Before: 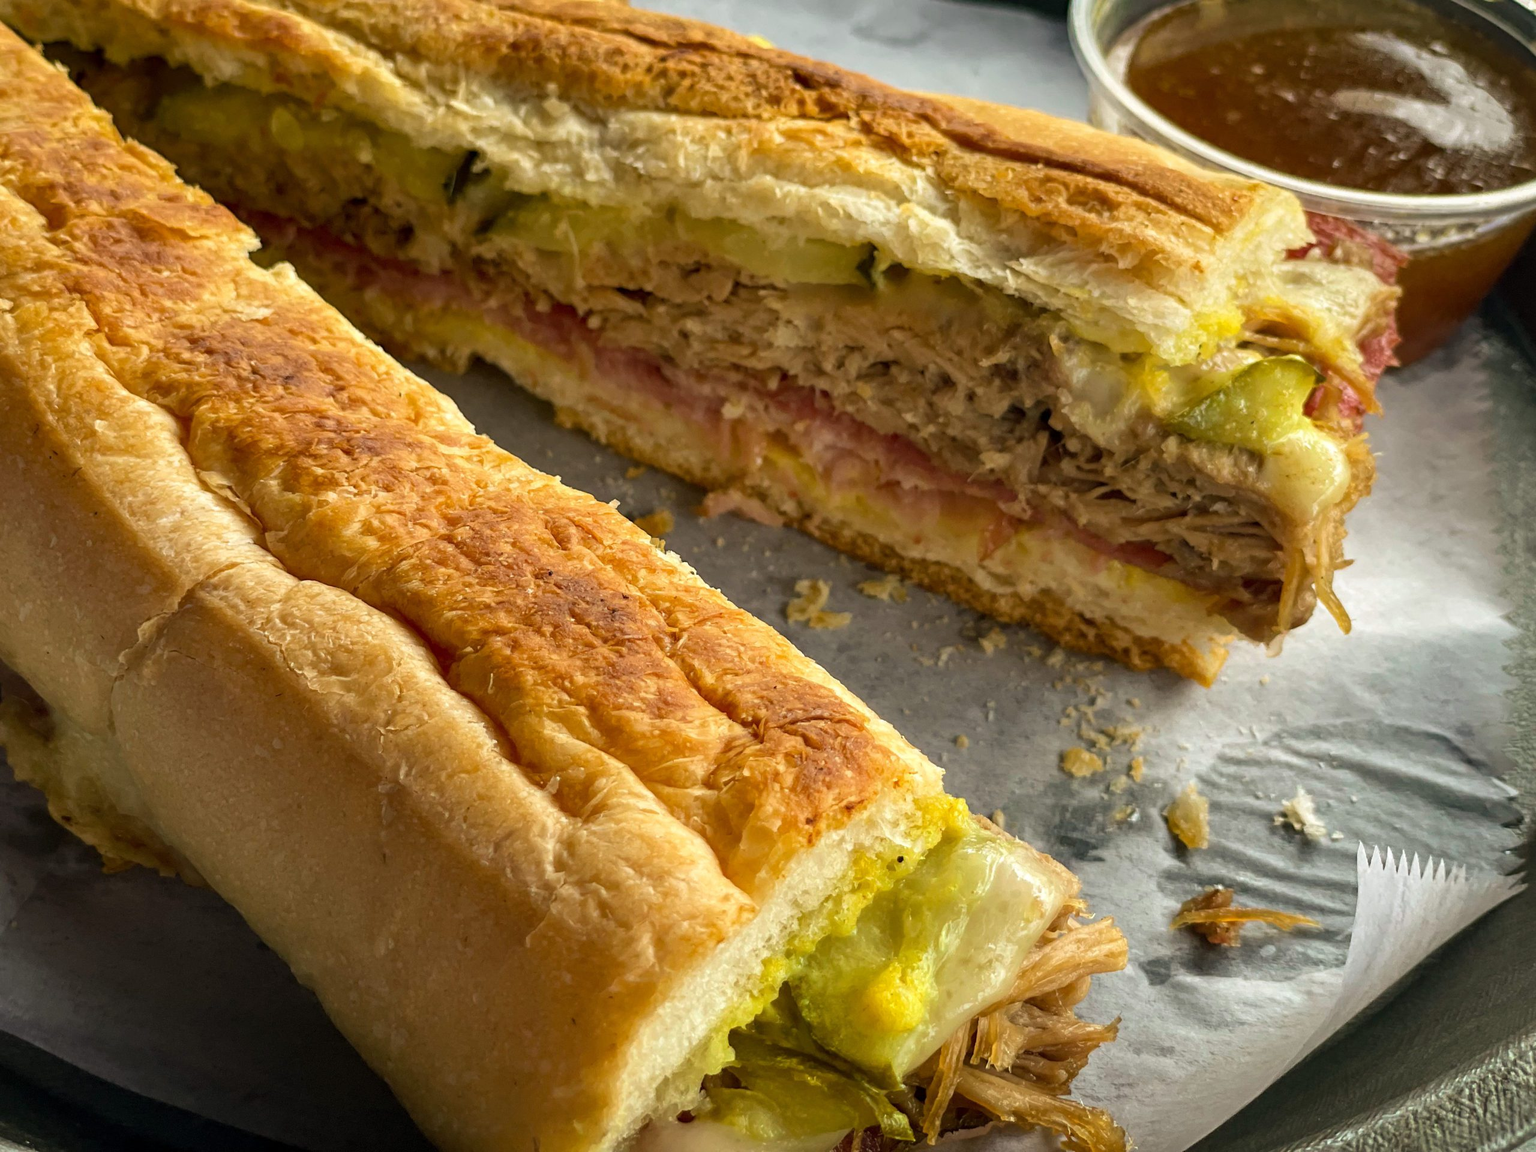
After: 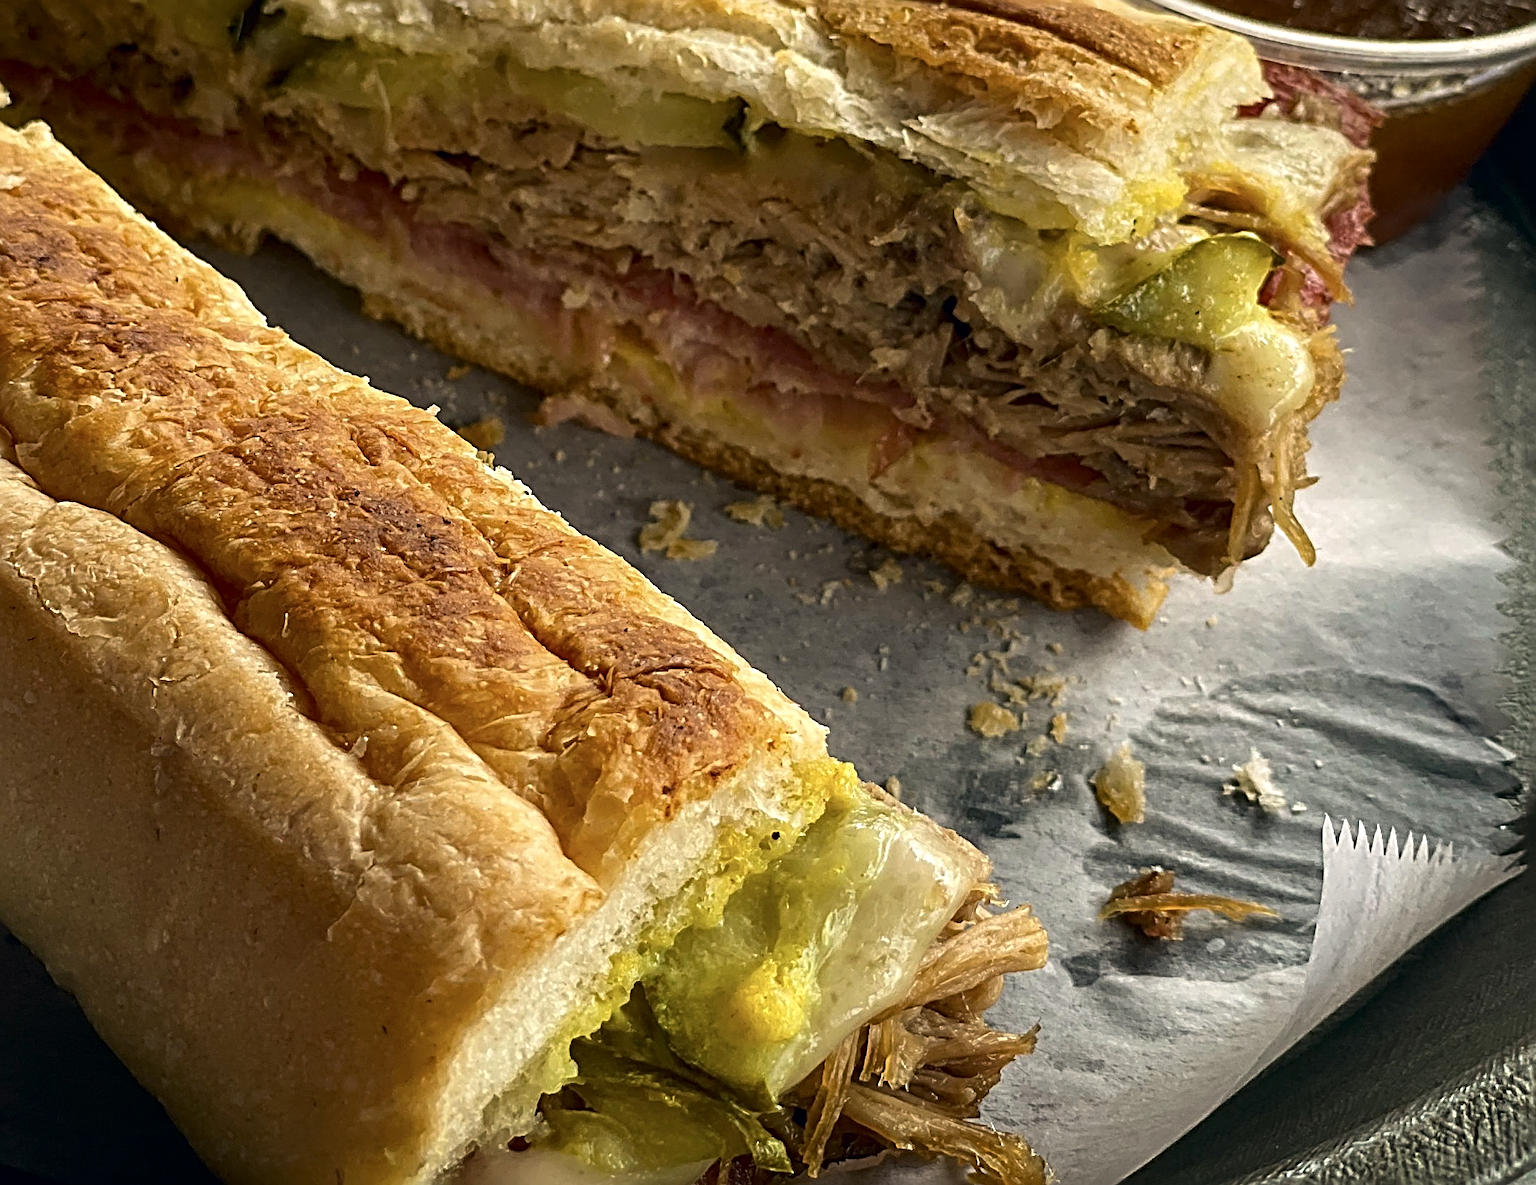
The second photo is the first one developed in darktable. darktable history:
contrast brightness saturation: contrast 0.067, brightness -0.128, saturation 0.051
color correction: highlights a* 2.93, highlights b* 5, shadows a* -2.04, shadows b* -4.87, saturation 0.767
crop: left 16.466%, top 14.049%
tone equalizer: on, module defaults
sharpen: radius 3.648, amount 0.918
